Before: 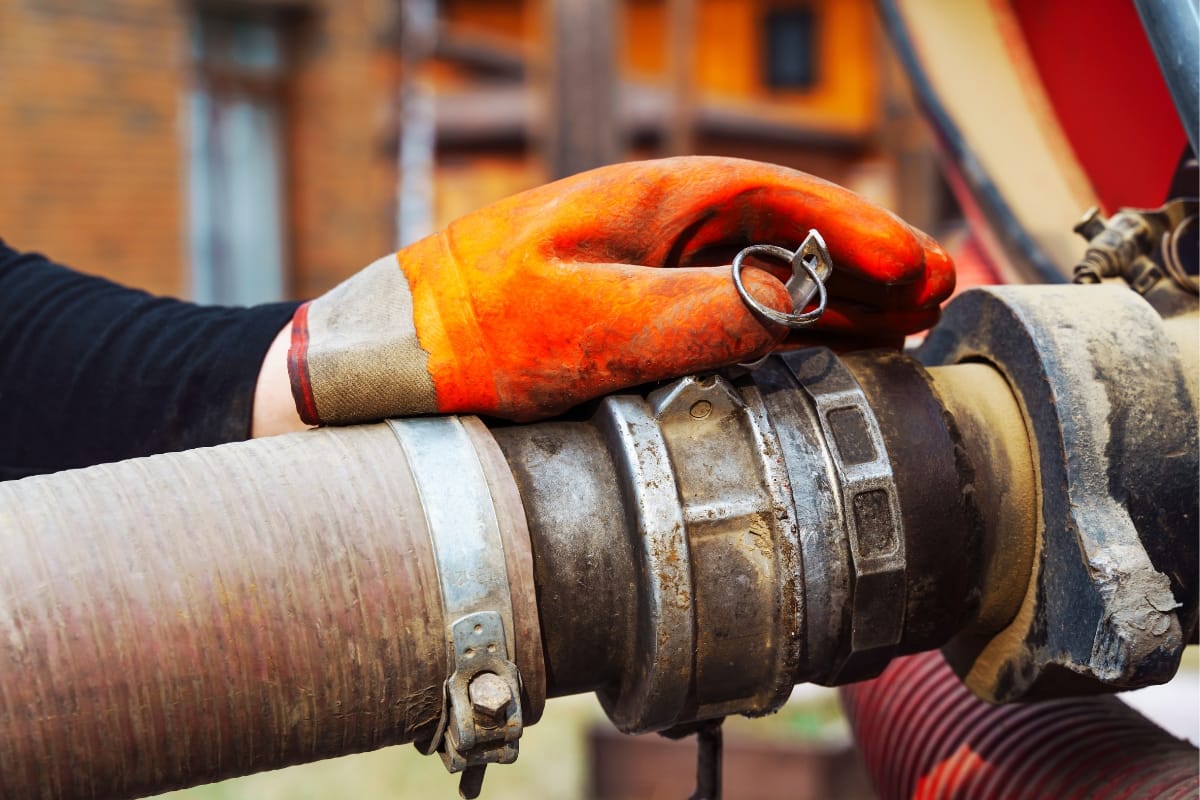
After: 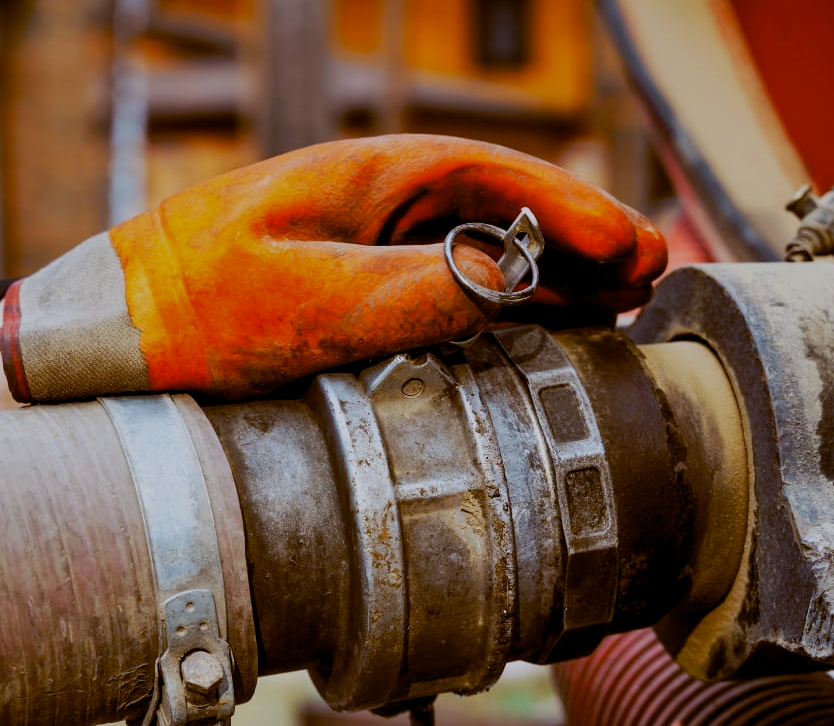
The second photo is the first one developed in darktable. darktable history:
color balance: lift [1, 1.015, 1.004, 0.985], gamma [1, 0.958, 0.971, 1.042], gain [1, 0.956, 0.977, 1.044]
rgb levels: levels [[0.01, 0.419, 0.839], [0, 0.5, 1], [0, 0.5, 1]]
shadows and highlights: shadows 32, highlights -32, soften with gaussian
exposure: black level correction -0.016, exposure -1.018 EV, compensate highlight preservation false
crop and rotate: left 24.034%, top 2.838%, right 6.406%, bottom 6.299%
